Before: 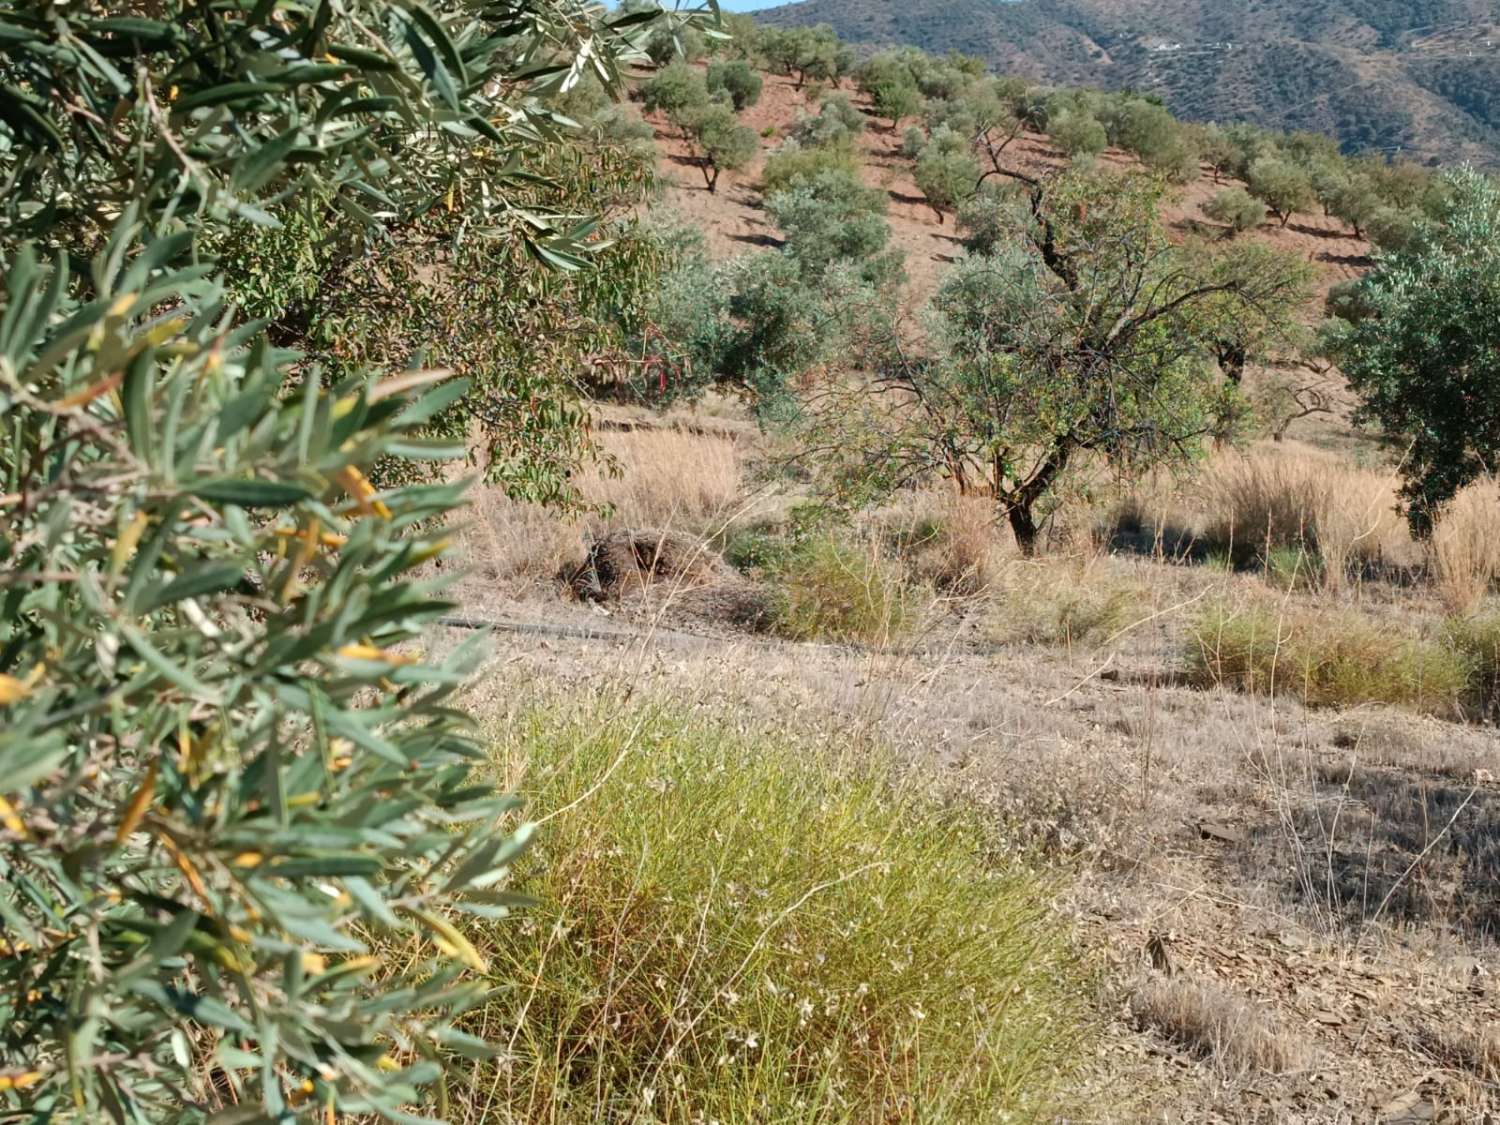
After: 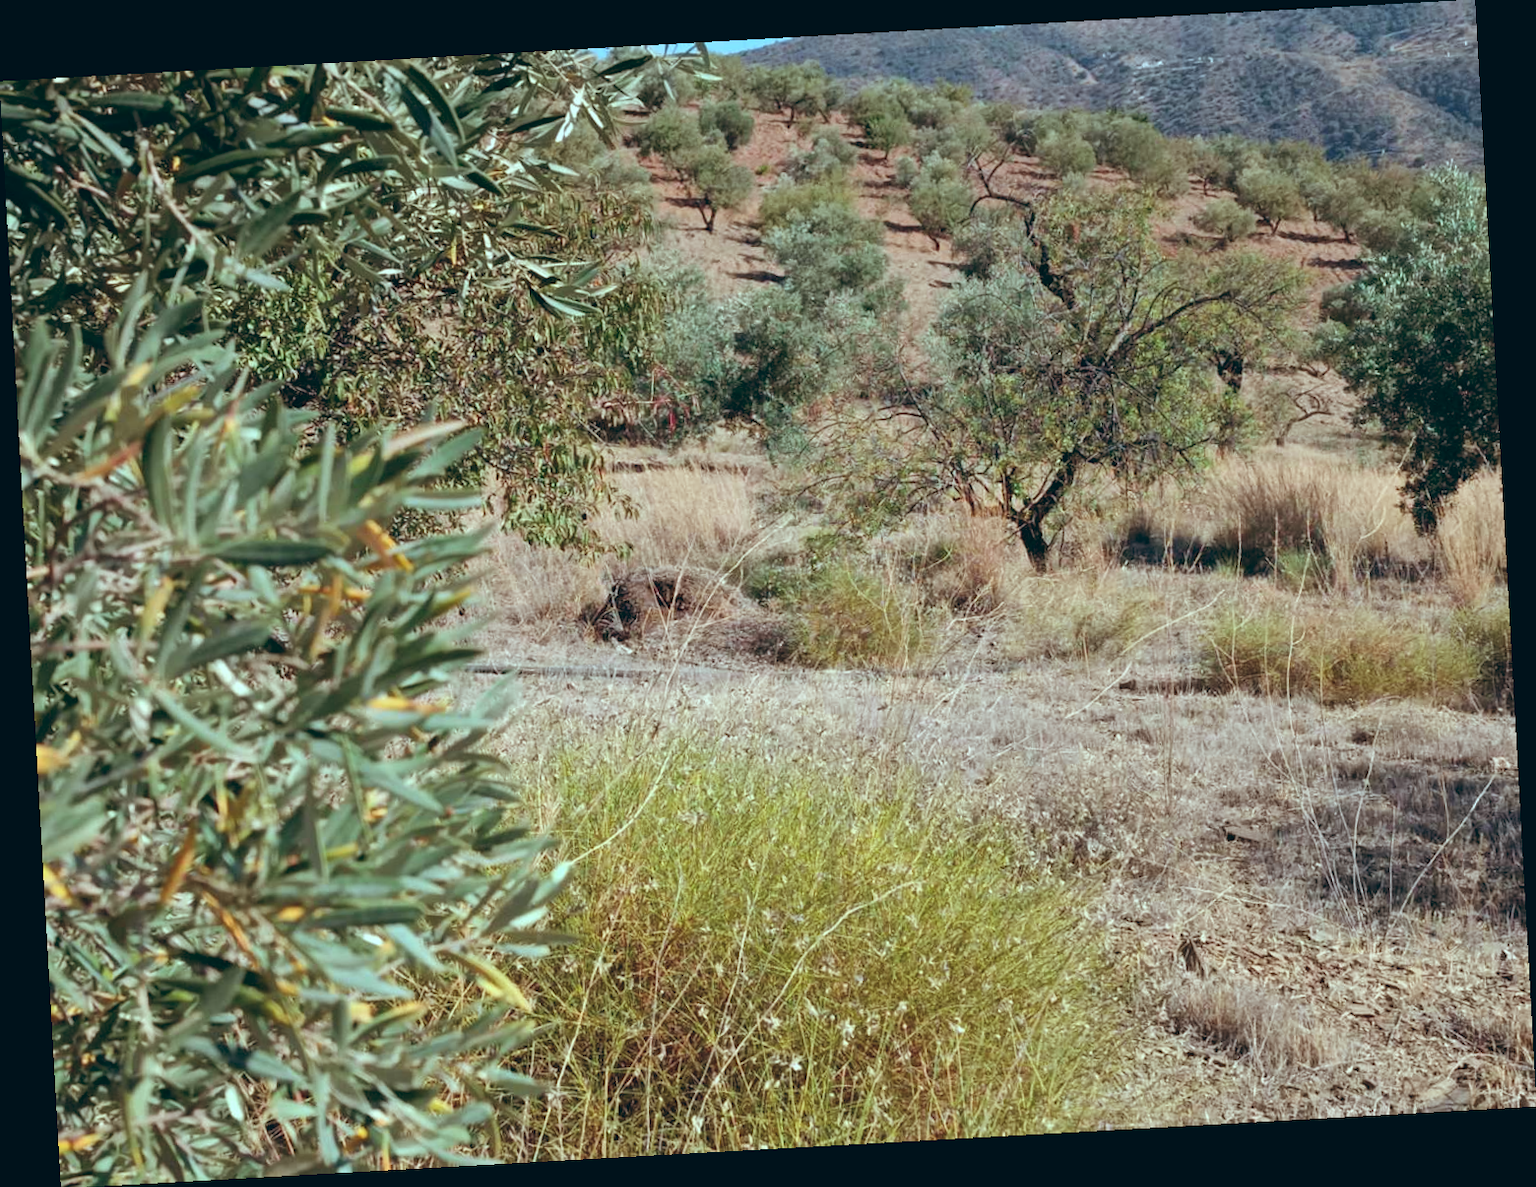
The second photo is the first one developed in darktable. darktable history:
rotate and perspective: rotation -3.18°, automatic cropping off
color balance: lift [1.003, 0.993, 1.001, 1.007], gamma [1.018, 1.072, 0.959, 0.928], gain [0.974, 0.873, 1.031, 1.127]
